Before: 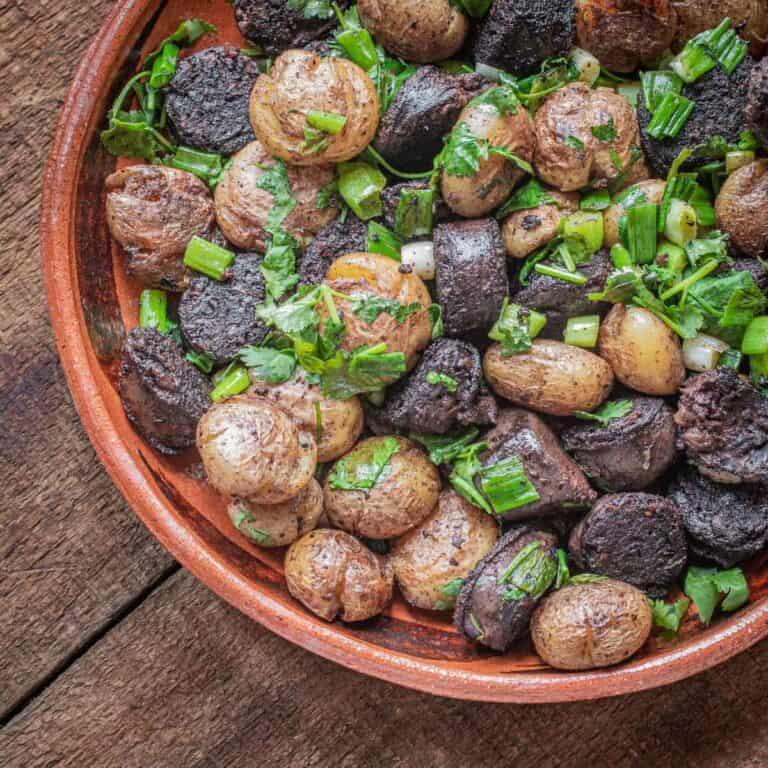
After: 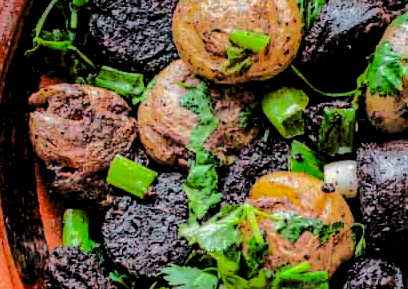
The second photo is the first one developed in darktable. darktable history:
shadows and highlights: shadows 24.82, highlights -69.01
crop: left 10.108%, top 10.617%, right 36.648%, bottom 51.674%
filmic rgb: middle gray luminance 13.56%, black relative exposure -1.84 EV, white relative exposure 3.11 EV, target black luminance 0%, hardness 1.79, latitude 58.71%, contrast 1.727, highlights saturation mix 4.68%, shadows ↔ highlights balance -37.24%, preserve chrominance RGB euclidean norm, color science v5 (2021), contrast in shadows safe, contrast in highlights safe
contrast brightness saturation: contrast 0.189, brightness -0.109, saturation 0.208
